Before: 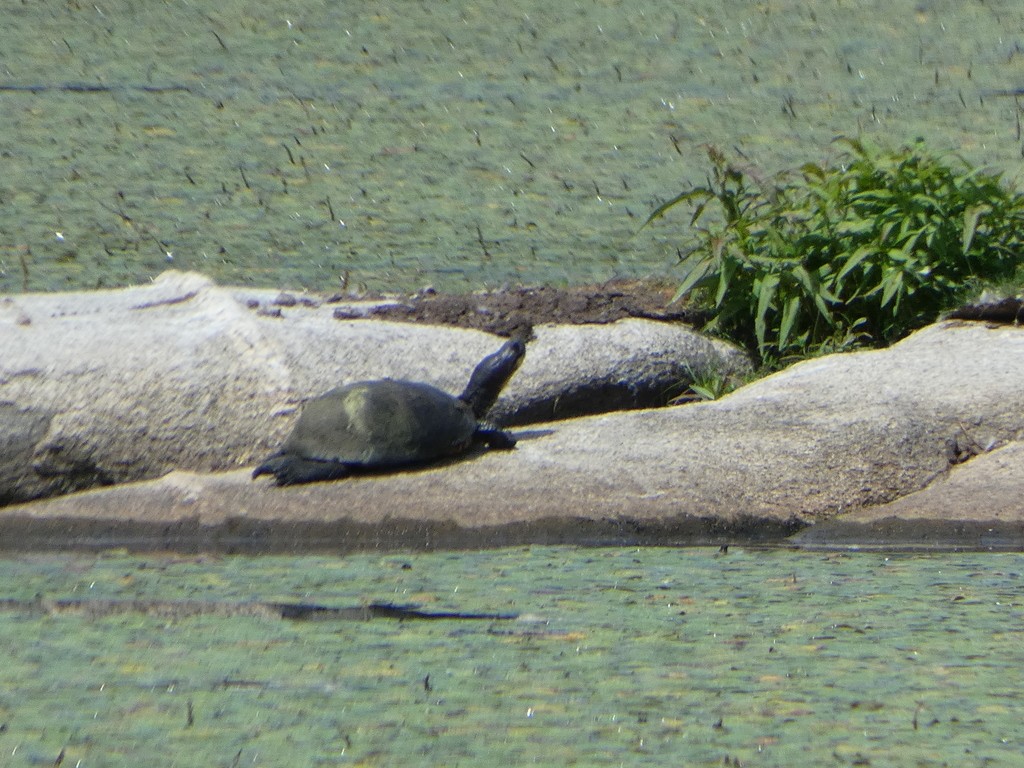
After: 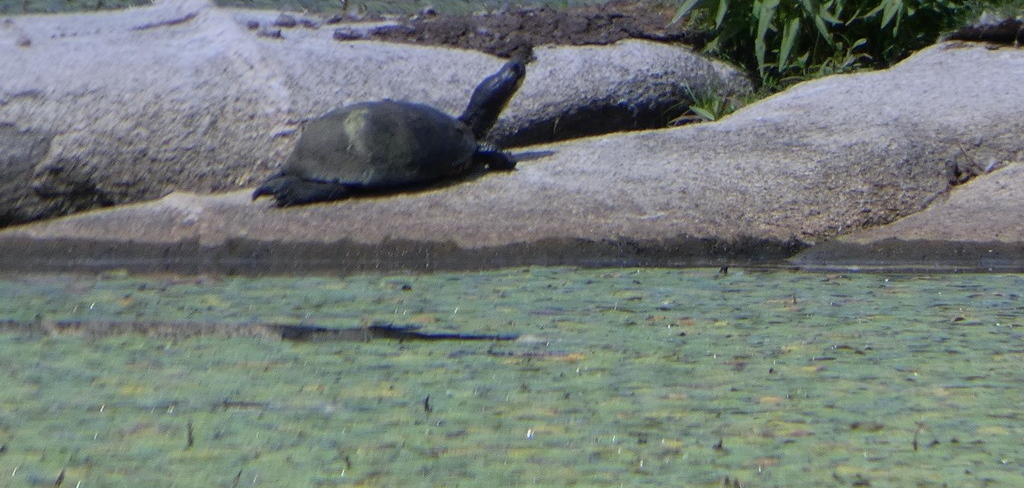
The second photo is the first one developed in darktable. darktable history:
crop and rotate: top 36.435%
graduated density: hue 238.83°, saturation 50%
